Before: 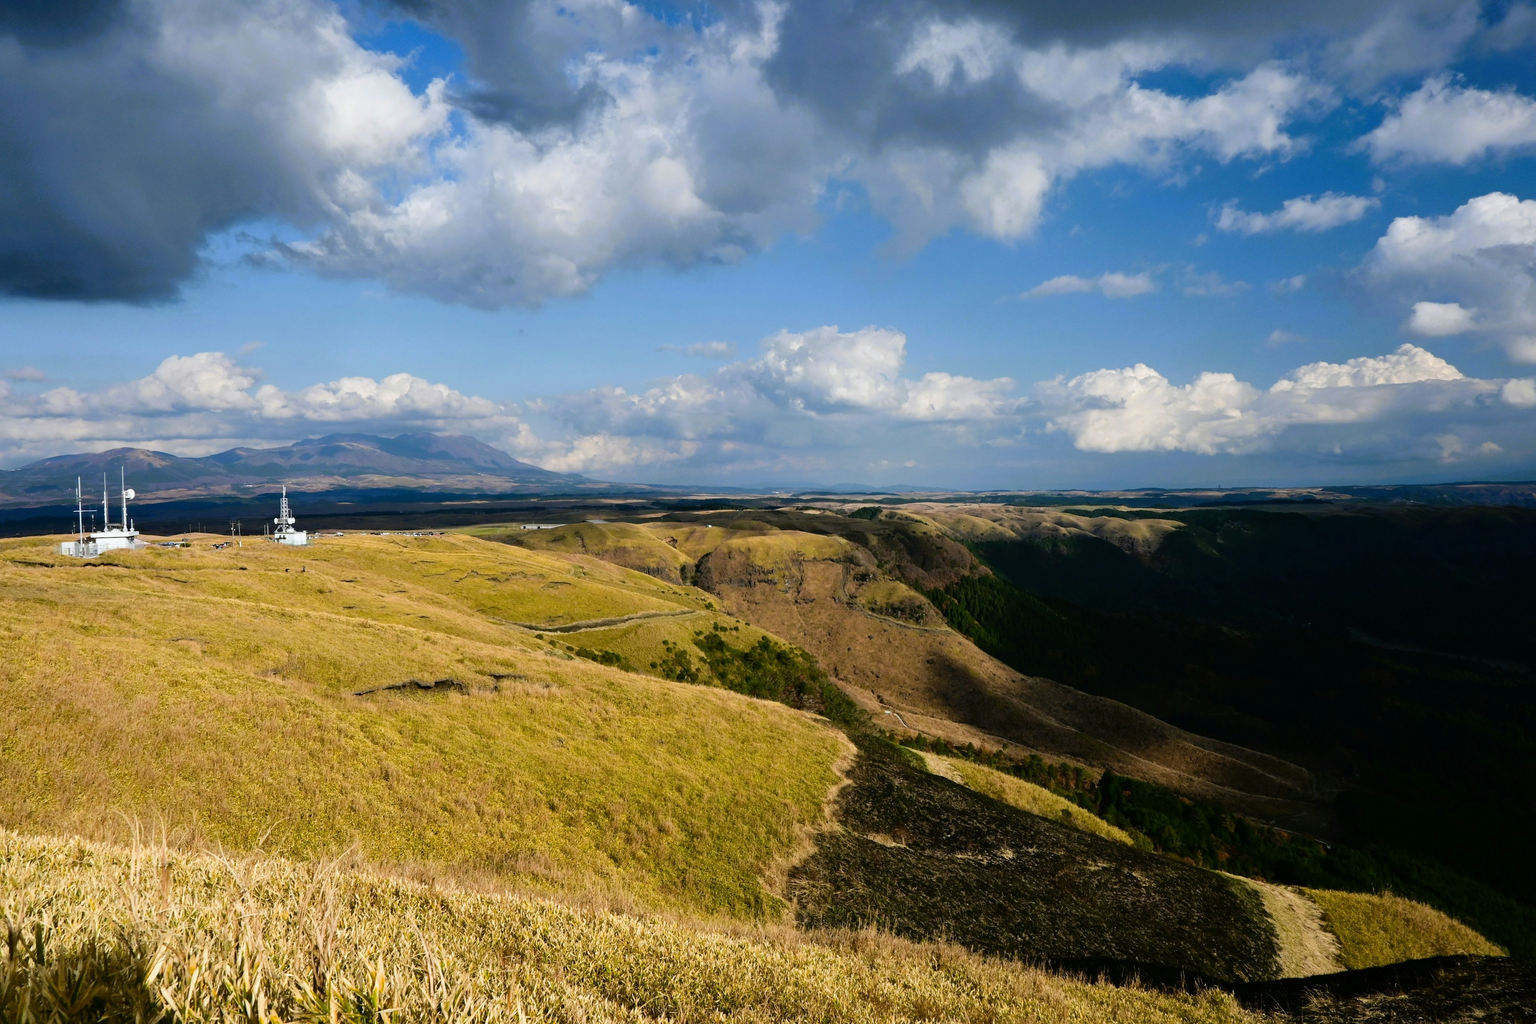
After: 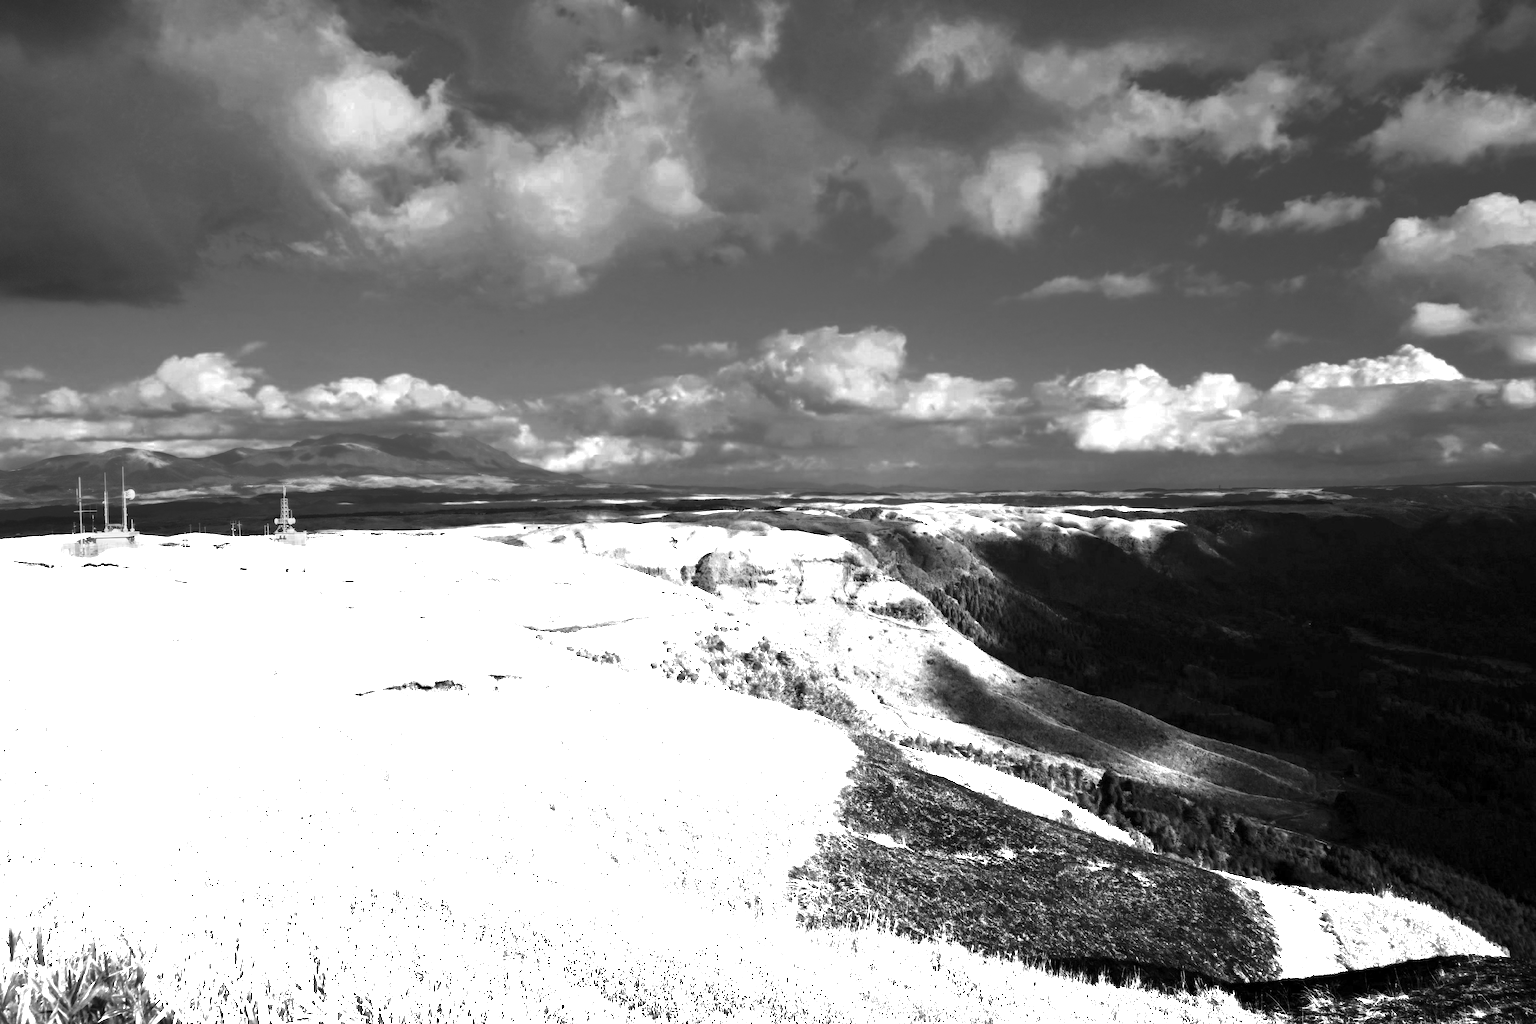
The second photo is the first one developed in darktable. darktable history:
white balance: red 0.948, green 1.02, blue 1.176
color zones: curves: ch0 [(0, 0.554) (0.146, 0.662) (0.293, 0.86) (0.503, 0.774) (0.637, 0.106) (0.74, 0.072) (0.866, 0.488) (0.998, 0.569)]; ch1 [(0, 0) (0.143, 0) (0.286, 0) (0.429, 0) (0.571, 0) (0.714, 0) (0.857, 0)]
exposure: black level correction 0.001, exposure 1.822 EV, compensate exposure bias true, compensate highlight preservation false
